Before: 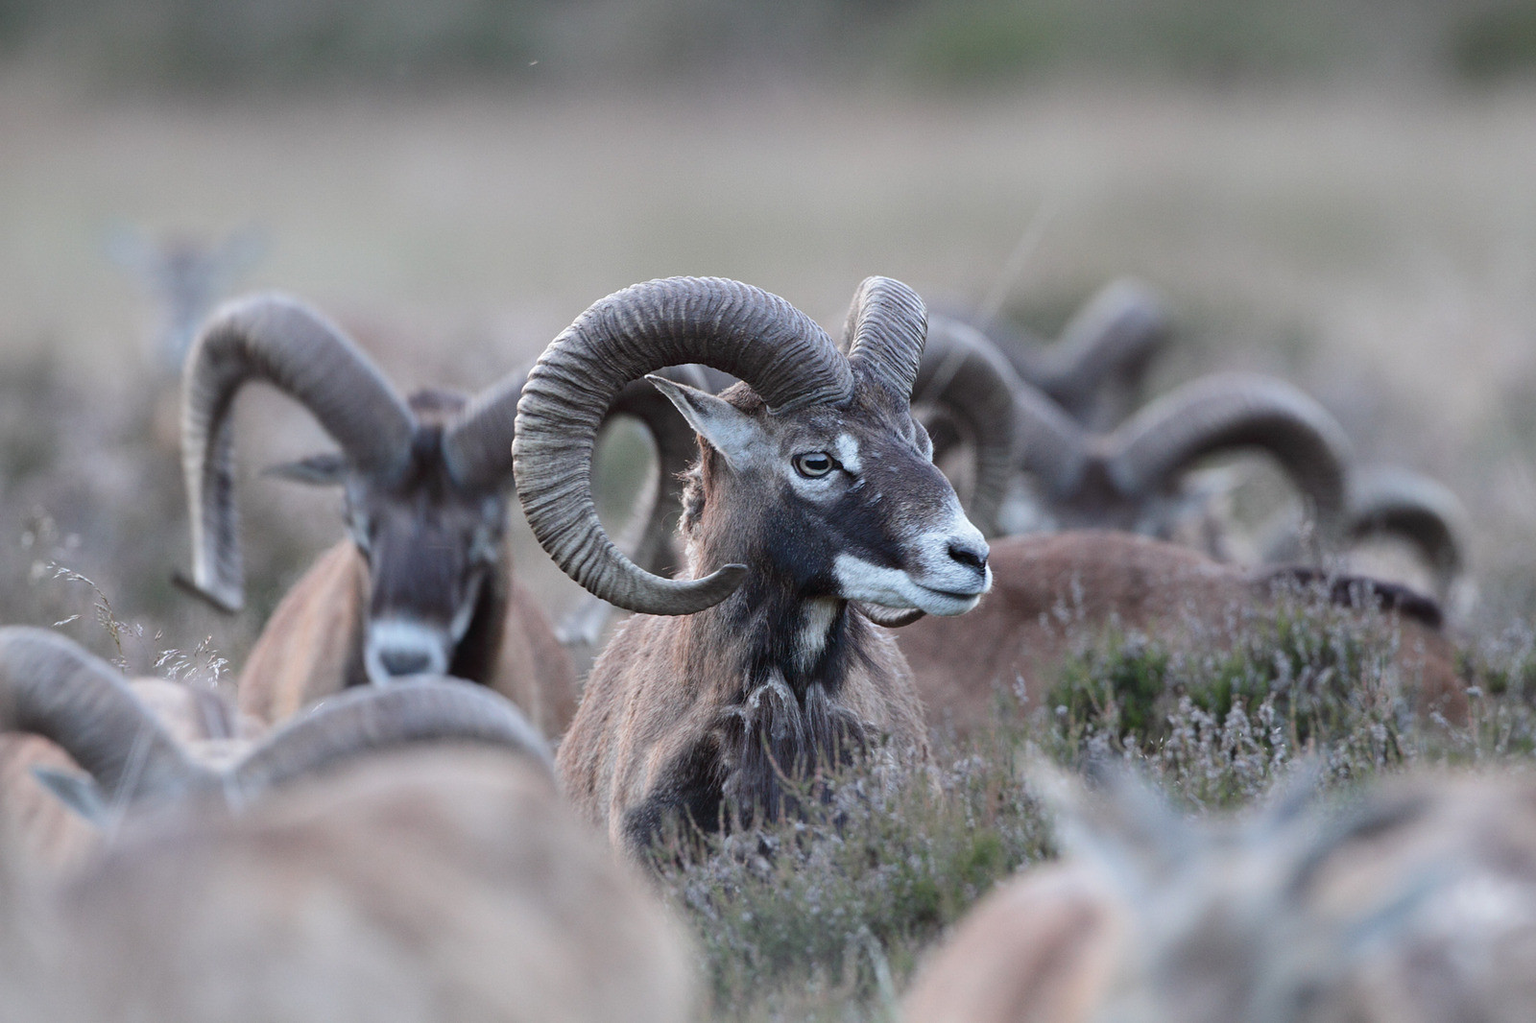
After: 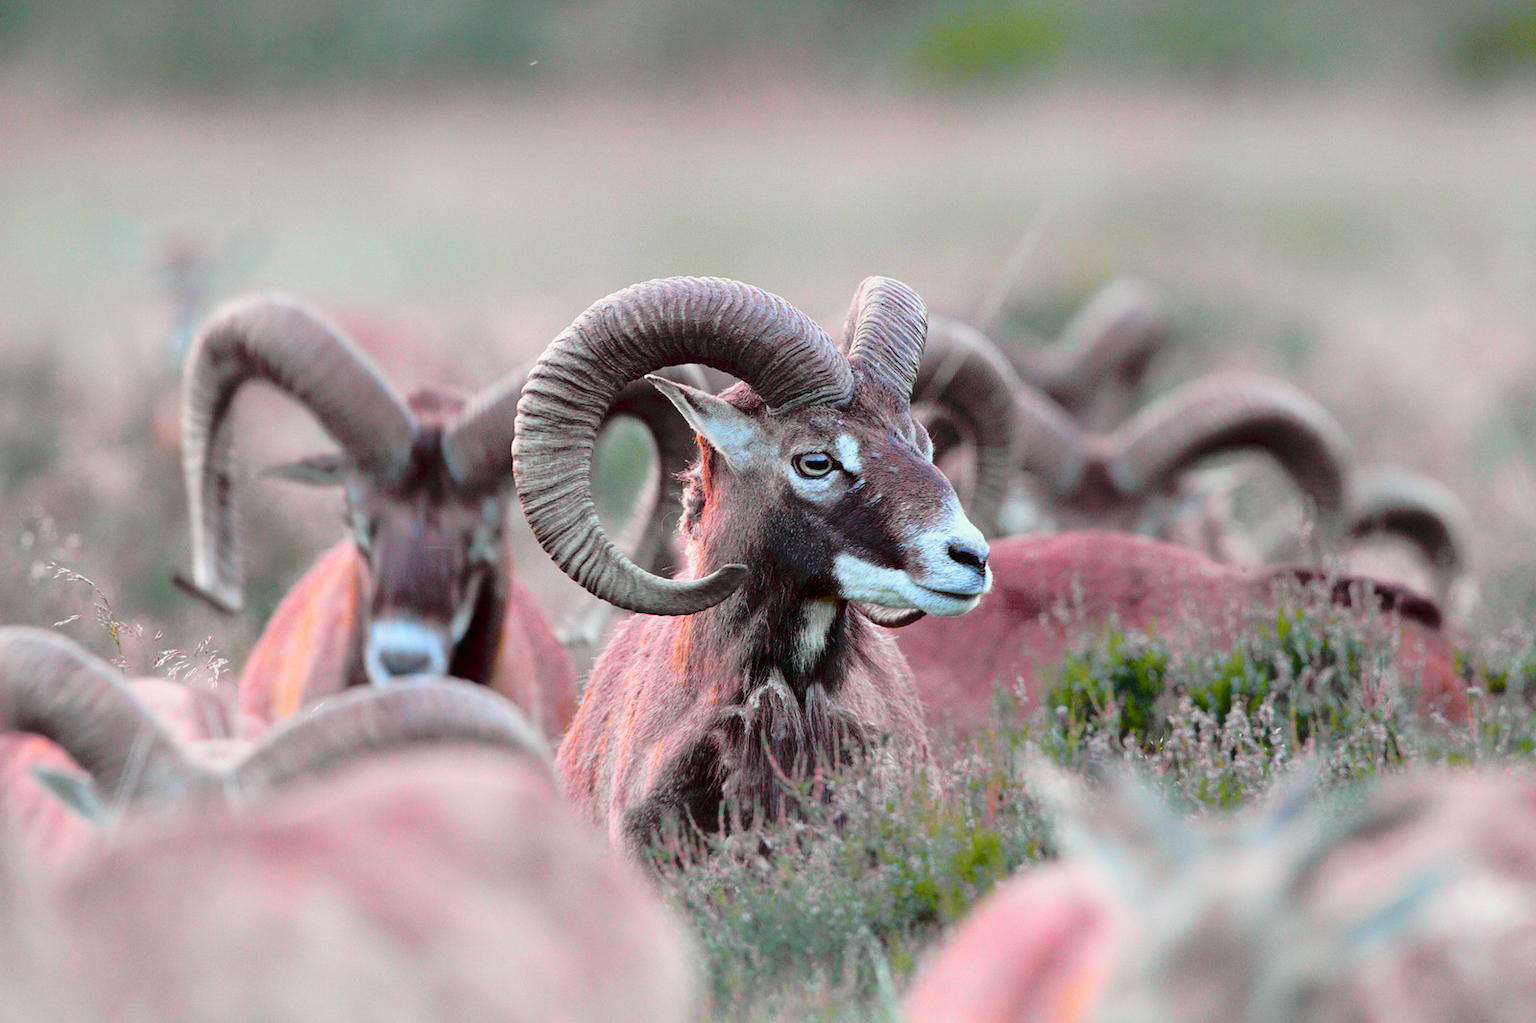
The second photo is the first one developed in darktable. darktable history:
color correction: highlights b* -0.042, saturation 2.14
tone curve: curves: ch0 [(0, 0) (0.062, 0.023) (0.168, 0.142) (0.359, 0.44) (0.469, 0.544) (0.634, 0.722) (0.839, 0.909) (0.998, 0.978)]; ch1 [(0, 0) (0.437, 0.453) (0.472, 0.47) (0.502, 0.504) (0.527, 0.546) (0.568, 0.619) (0.608, 0.665) (0.669, 0.748) (0.859, 0.899) (1, 1)]; ch2 [(0, 0) (0.33, 0.301) (0.421, 0.443) (0.473, 0.501) (0.504, 0.504) (0.535, 0.564) (0.575, 0.625) (0.608, 0.676) (1, 1)], color space Lab, independent channels, preserve colors none
